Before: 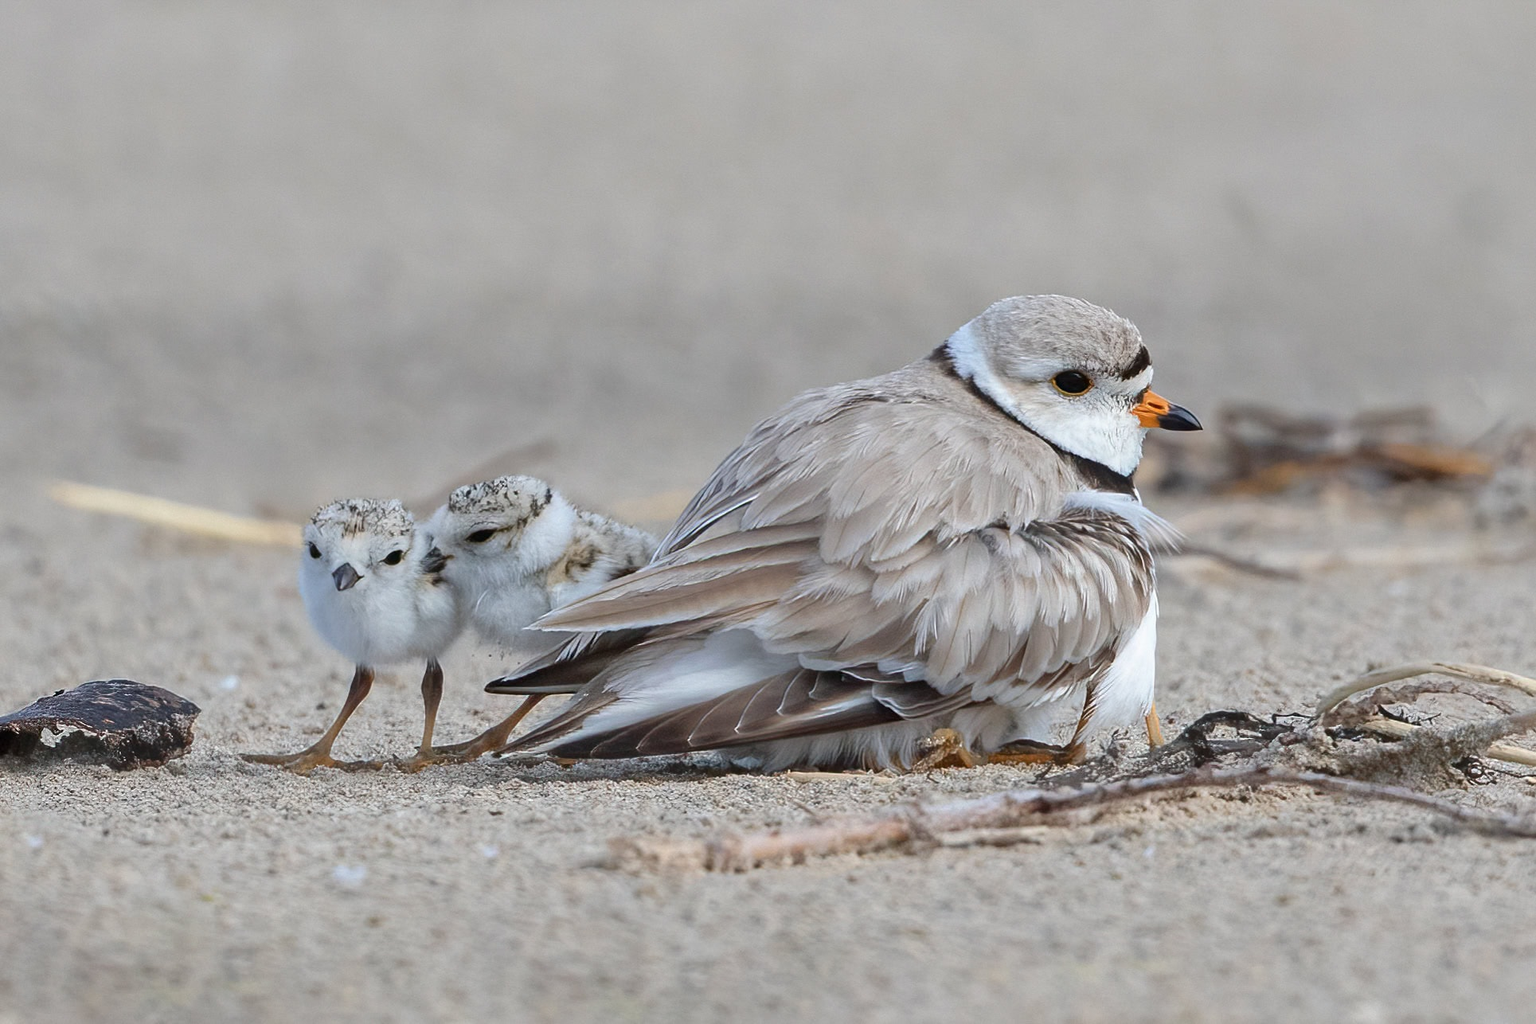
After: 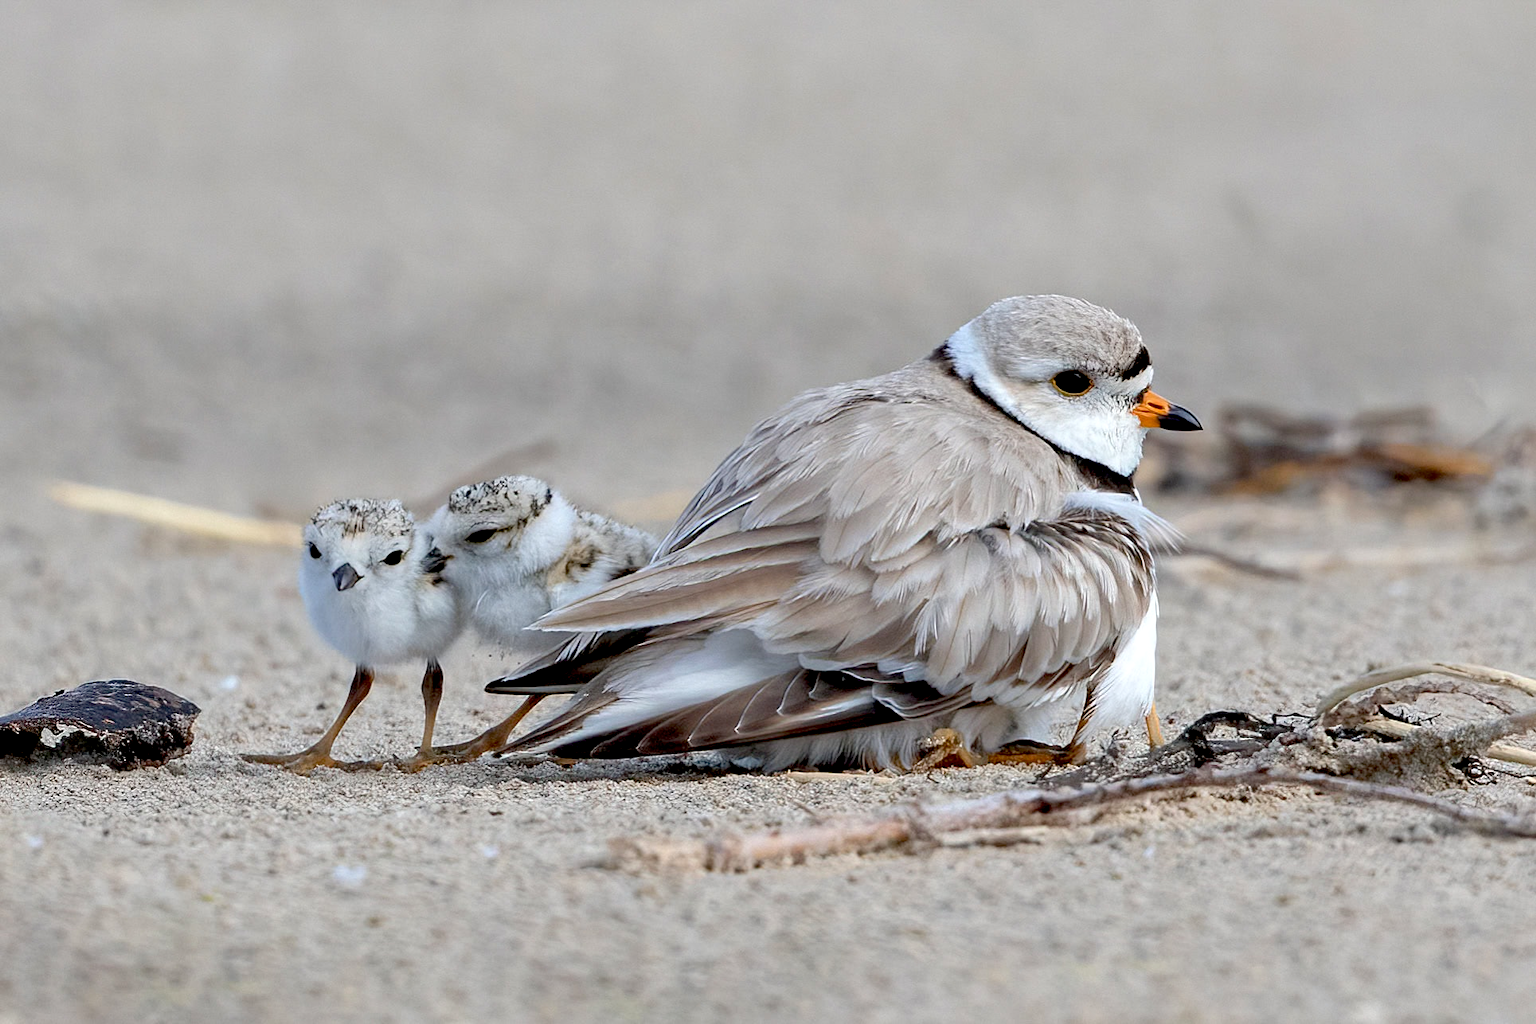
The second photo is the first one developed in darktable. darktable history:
exposure: black level correction 0.025, exposure 0.186 EV, compensate exposure bias true, compensate highlight preservation false
